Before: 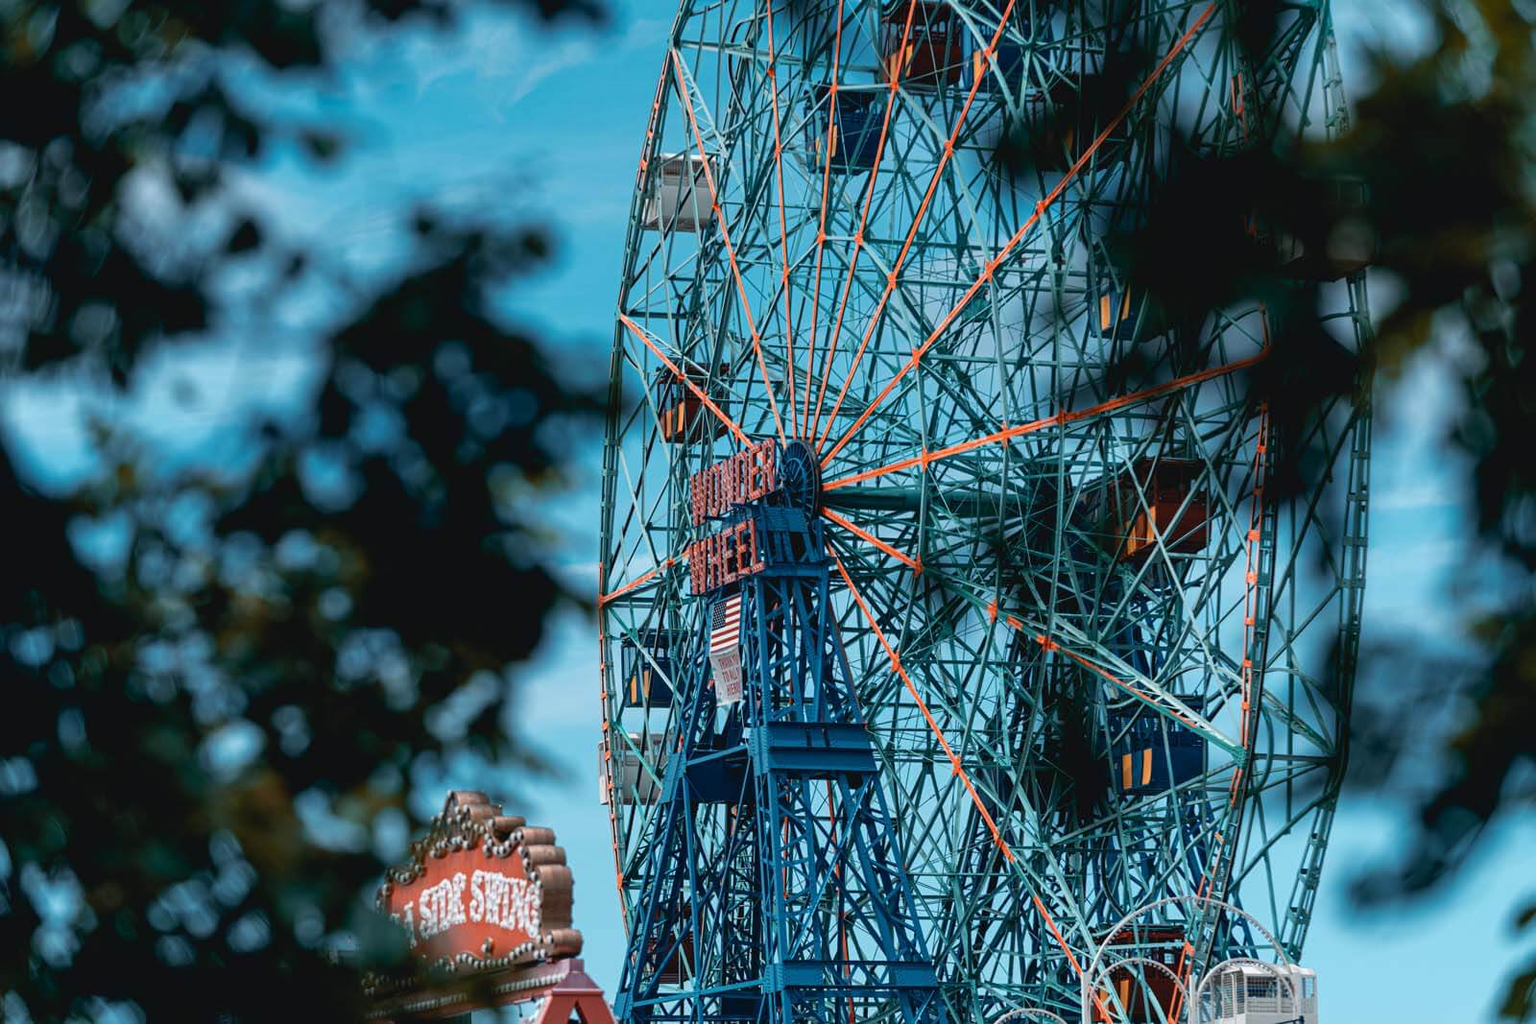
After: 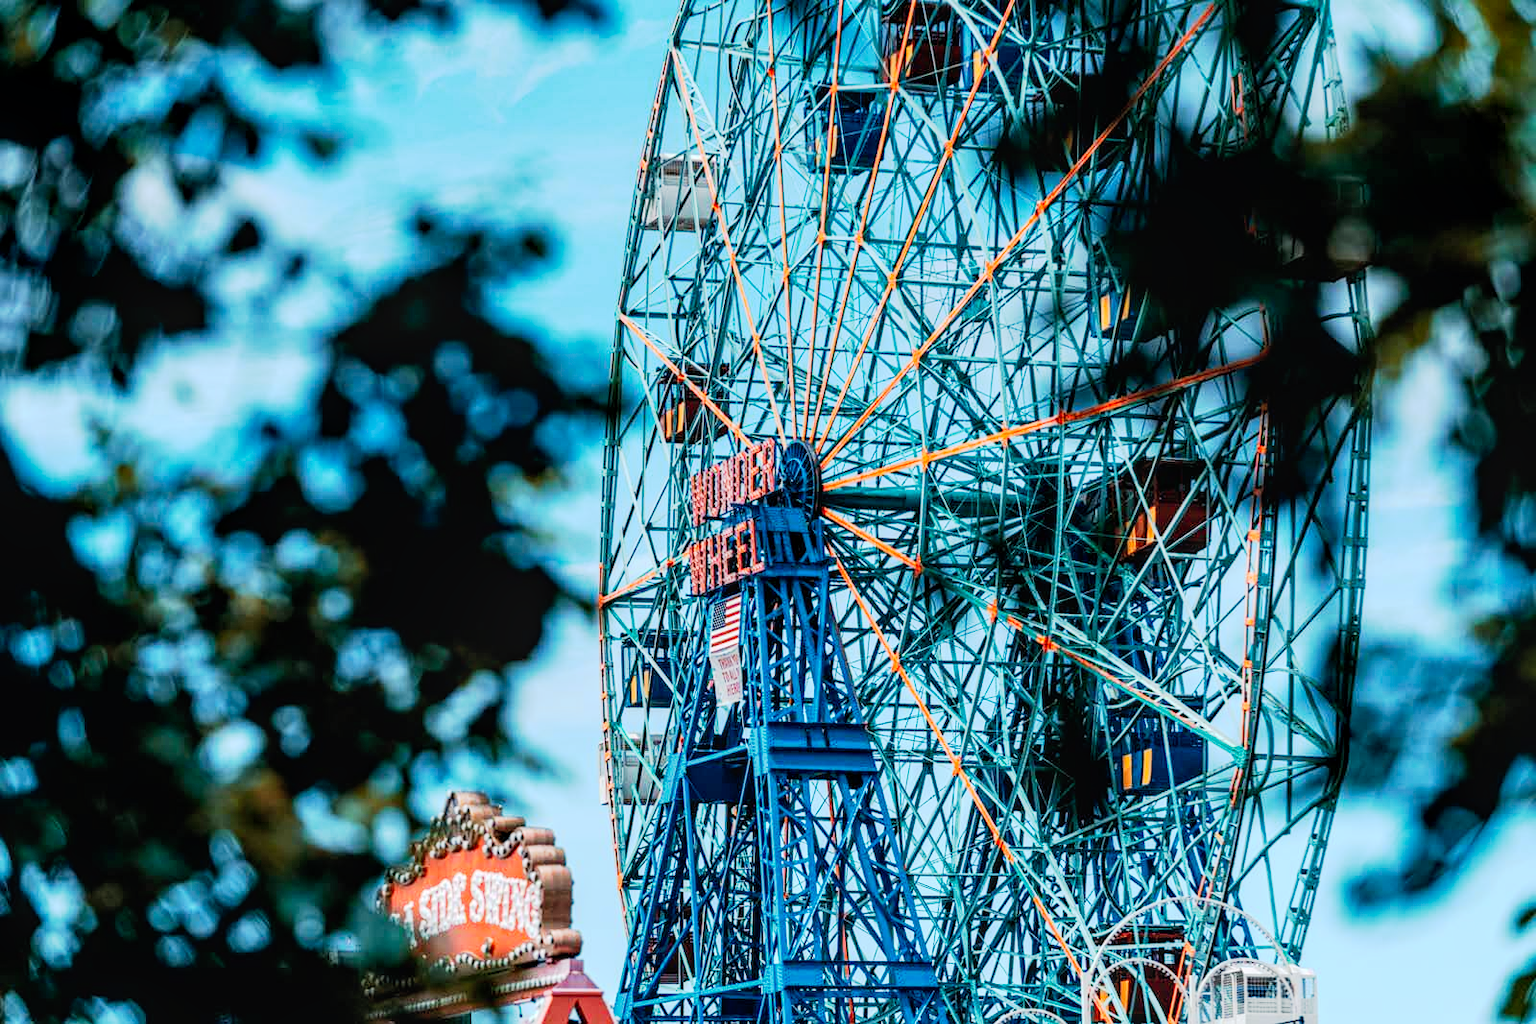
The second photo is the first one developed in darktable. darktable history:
white balance: emerald 1
contrast brightness saturation: contrast 0.1, brightness 0.3, saturation 0.14
local contrast: on, module defaults
tone curve: curves: ch0 [(0, 0) (0.003, 0.001) (0.011, 0.001) (0.025, 0.001) (0.044, 0.001) (0.069, 0.003) (0.1, 0.007) (0.136, 0.013) (0.177, 0.032) (0.224, 0.083) (0.277, 0.157) (0.335, 0.237) (0.399, 0.334) (0.468, 0.446) (0.543, 0.562) (0.623, 0.683) (0.709, 0.801) (0.801, 0.869) (0.898, 0.918) (1, 1)], preserve colors none
